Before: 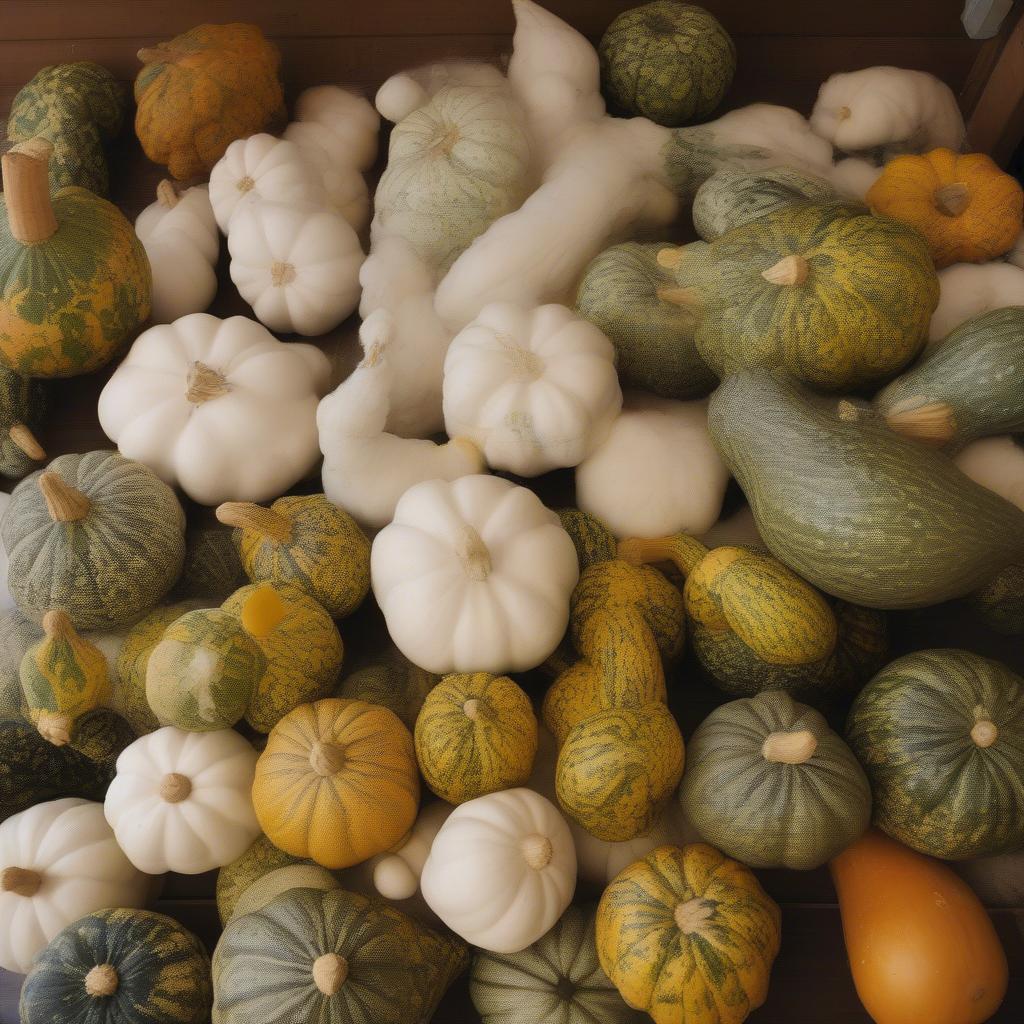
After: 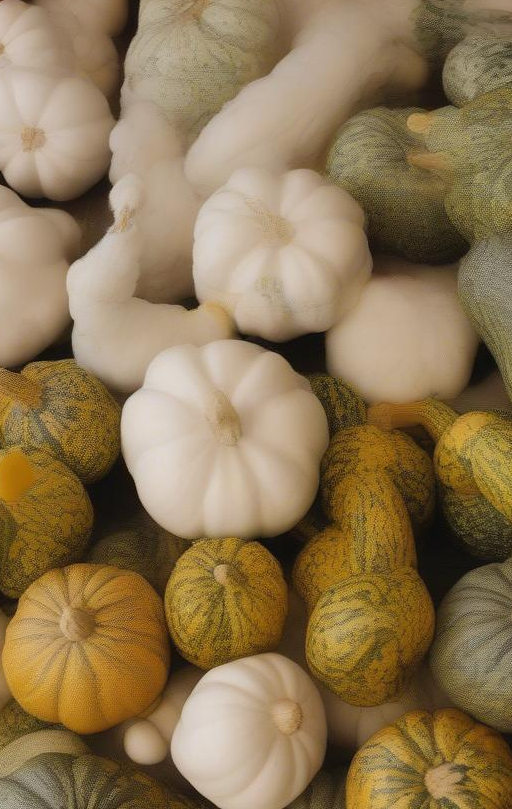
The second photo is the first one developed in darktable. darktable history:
crop and rotate: angle 0.022°, left 24.452%, top 13.198%, right 25.475%, bottom 7.758%
